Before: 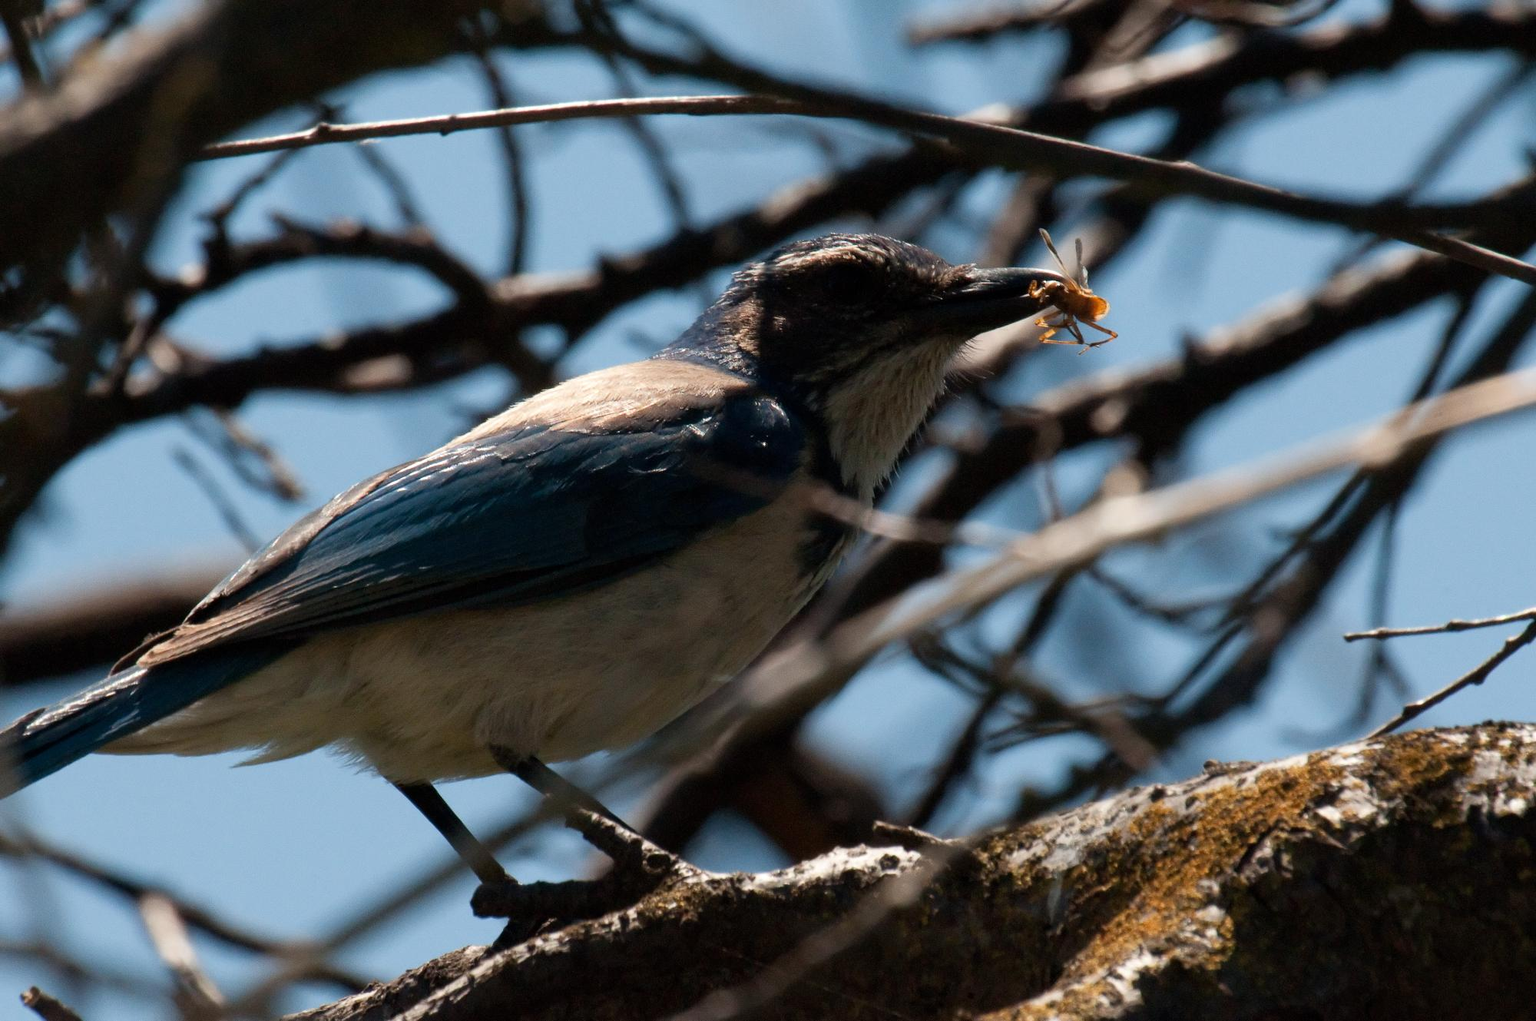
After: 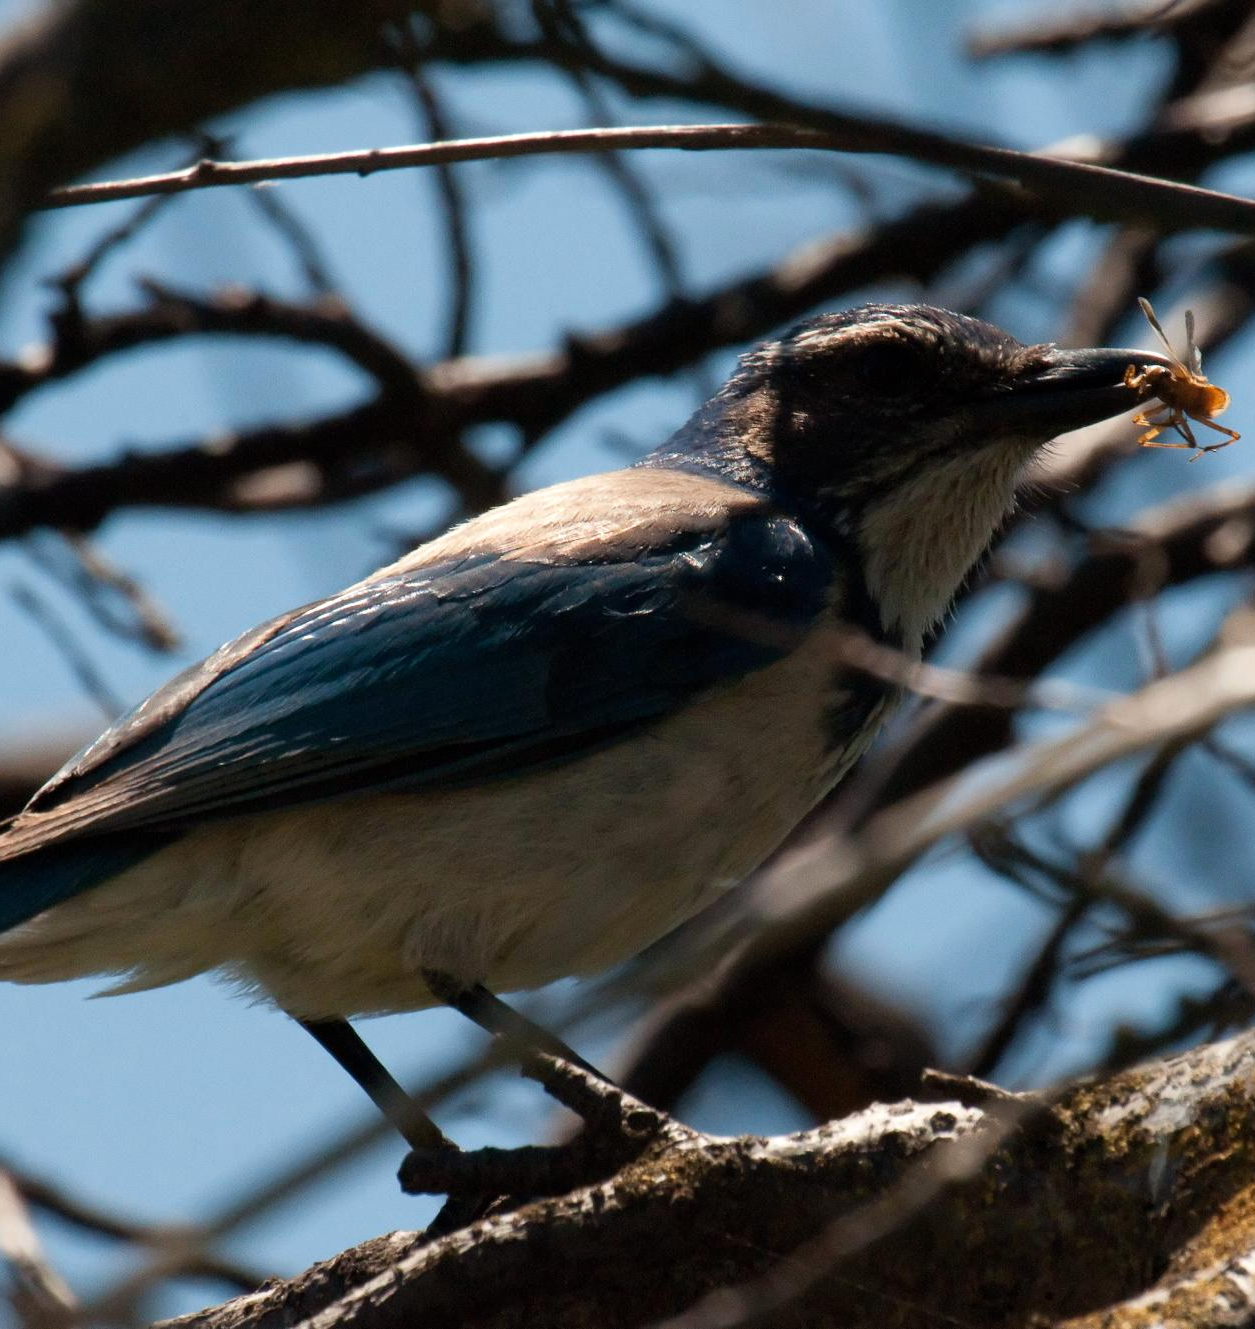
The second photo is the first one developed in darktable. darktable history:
velvia: strength 6.54%
tone equalizer: on, module defaults
crop: left 10.786%, right 26.432%
